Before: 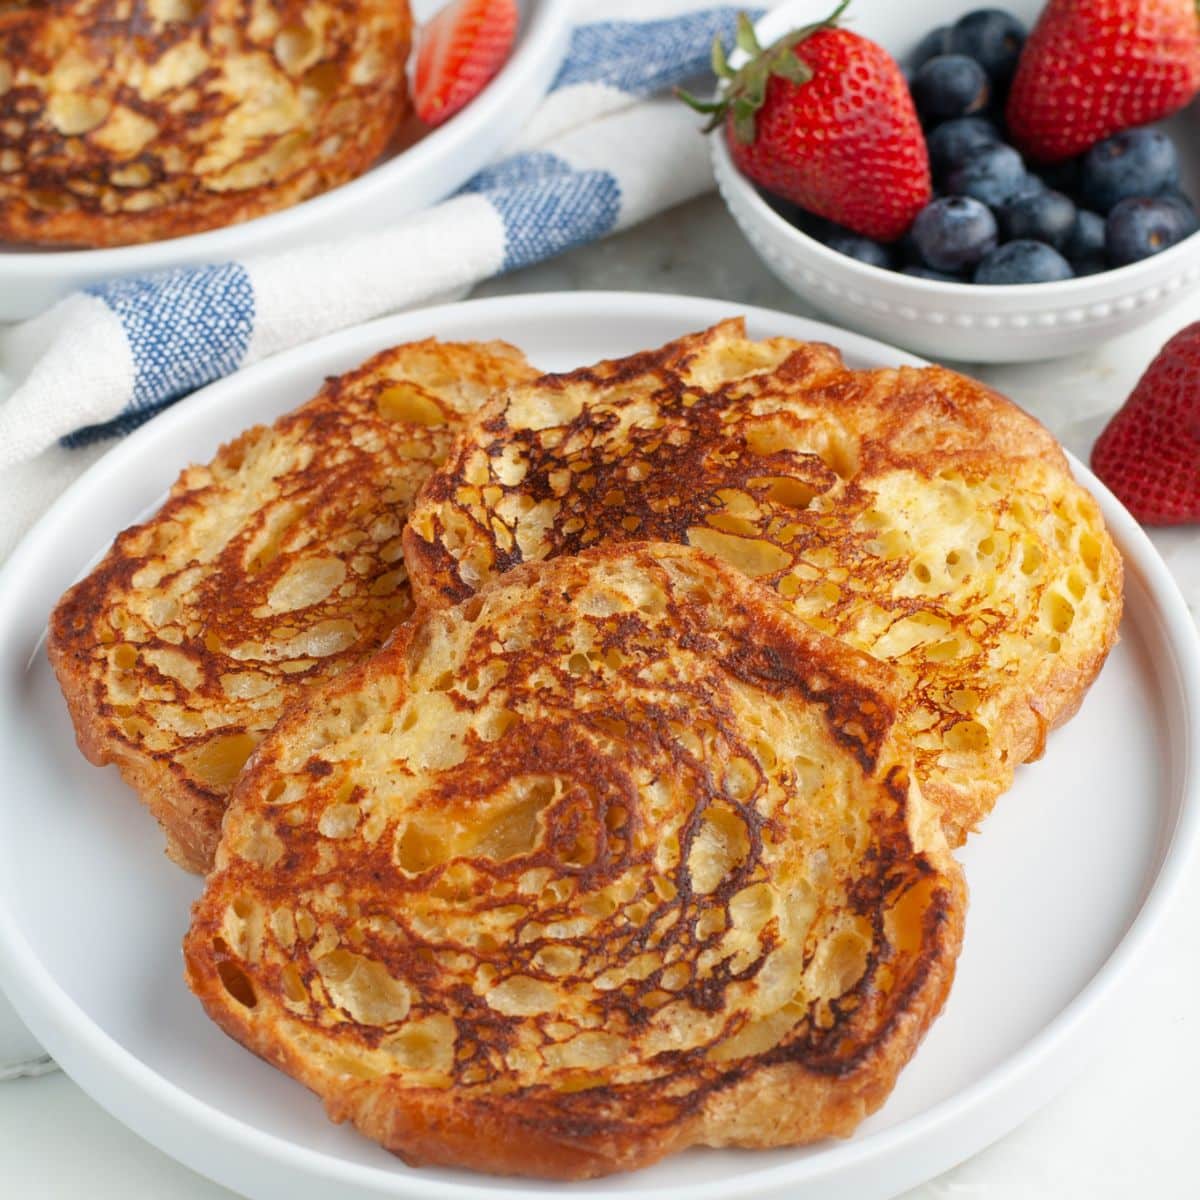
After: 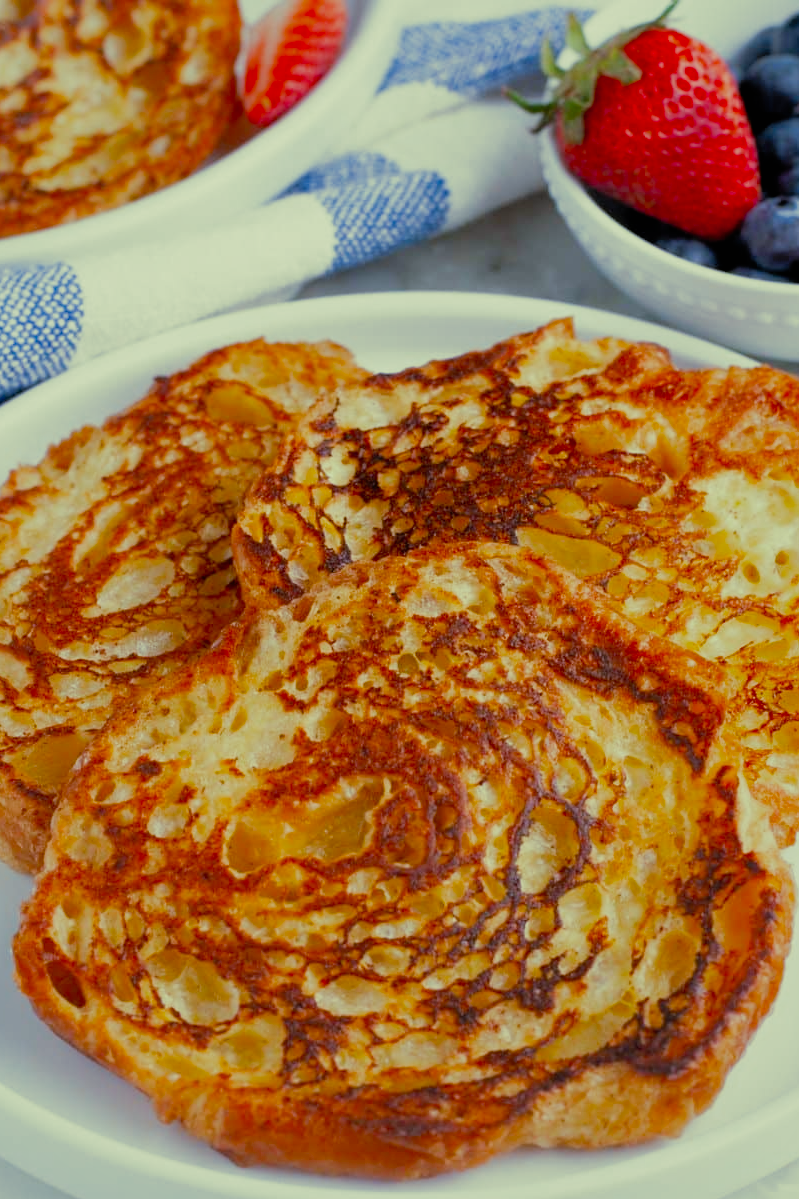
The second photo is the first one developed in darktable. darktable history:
crop and rotate: left 14.292%, right 19.041%
filmic rgb: black relative exposure -7.75 EV, white relative exposure 4.4 EV, threshold 3 EV, hardness 3.76, latitude 38.11%, contrast 0.966, highlights saturation mix 10%, shadows ↔ highlights balance 4.59%, color science v4 (2020), enable highlight reconstruction true
shadows and highlights: on, module defaults
rotate and perspective: automatic cropping original format, crop left 0, crop top 0
split-toning: shadows › hue 290.82°, shadows › saturation 0.34, highlights › saturation 0.38, balance 0, compress 50%
exposure: black level correction 0.001, compensate highlight preservation false
white balance: red 0.931, blue 1.11
